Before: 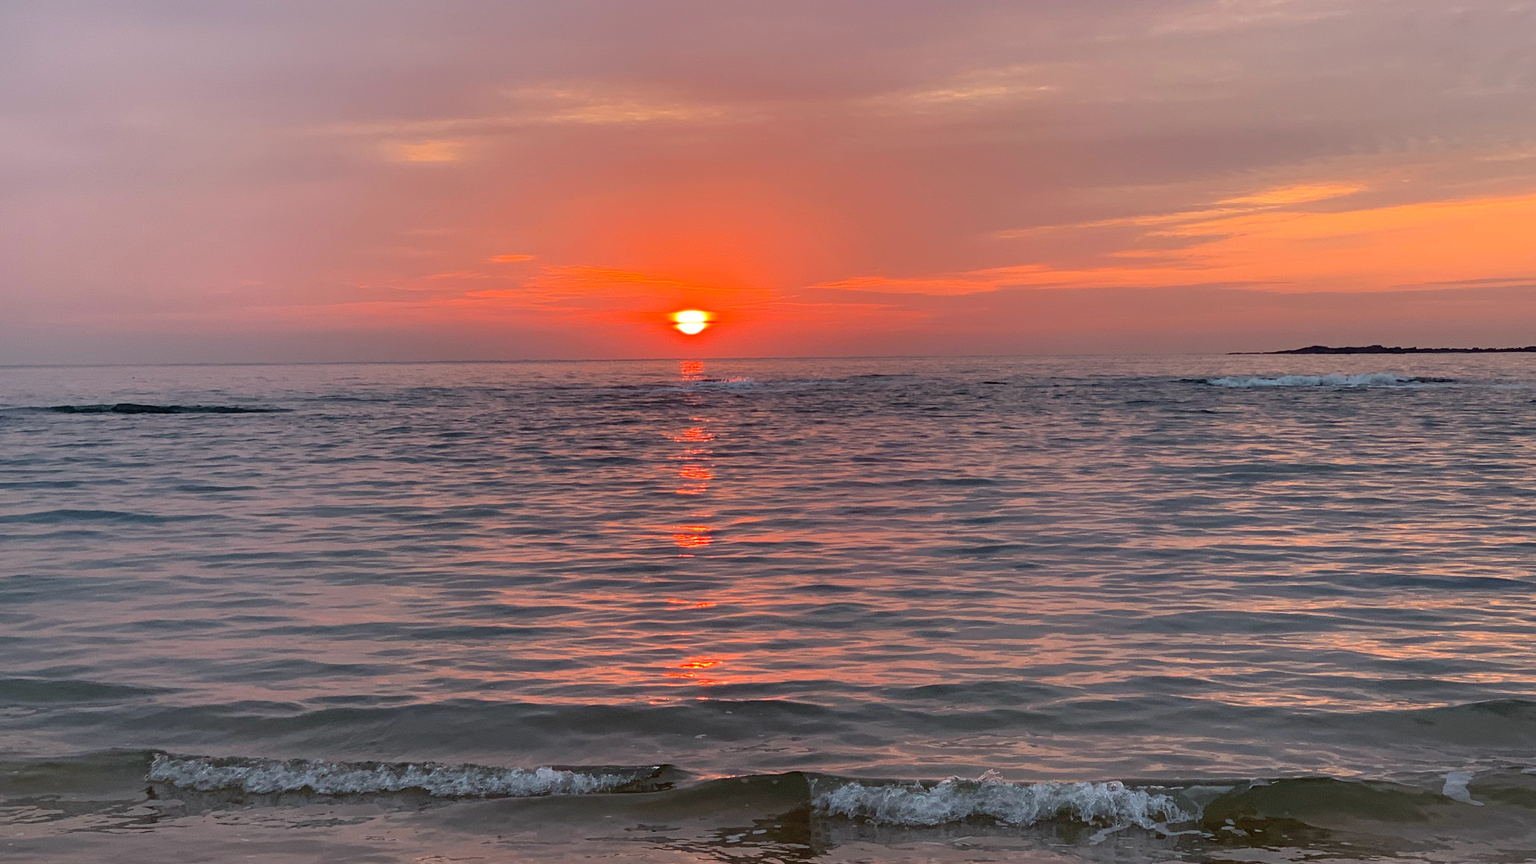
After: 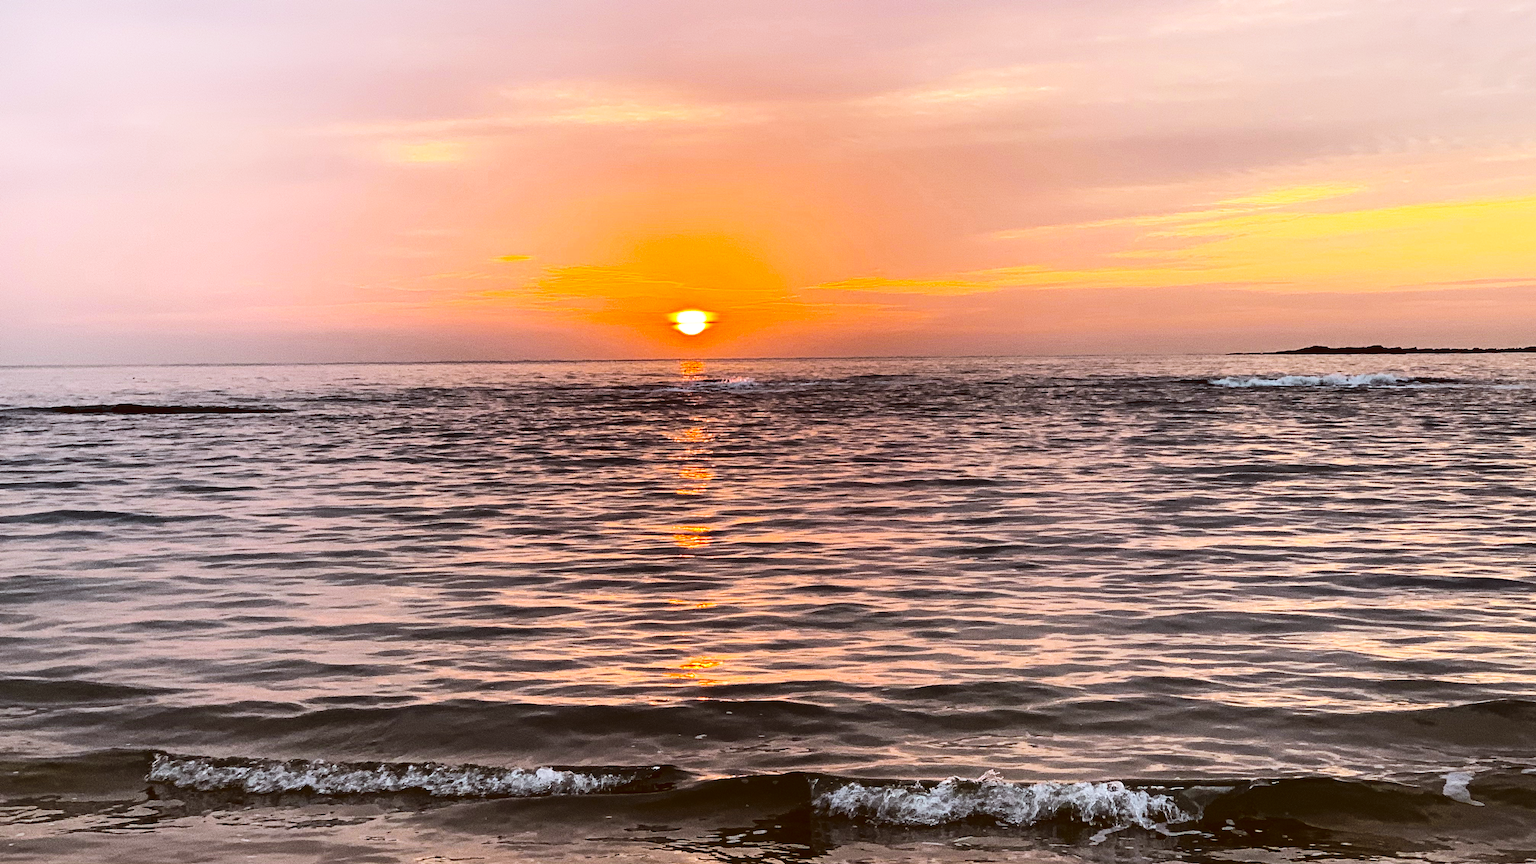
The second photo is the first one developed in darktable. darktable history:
contrast brightness saturation: contrast 0.24, brightness 0.26, saturation 0.39
color balance: lift [1, 1.011, 0.999, 0.989], gamma [1.109, 1.045, 1.039, 0.955], gain [0.917, 0.936, 0.952, 1.064], contrast 2.32%, contrast fulcrum 19%, output saturation 101%
tone curve: curves: ch0 [(0, 0) (0.765, 0.349) (1, 1)], color space Lab, linked channels, preserve colors none
base curve: curves: ch0 [(0, 0.003) (0.001, 0.002) (0.006, 0.004) (0.02, 0.022) (0.048, 0.086) (0.094, 0.234) (0.162, 0.431) (0.258, 0.629) (0.385, 0.8) (0.548, 0.918) (0.751, 0.988) (1, 1)], preserve colors none
